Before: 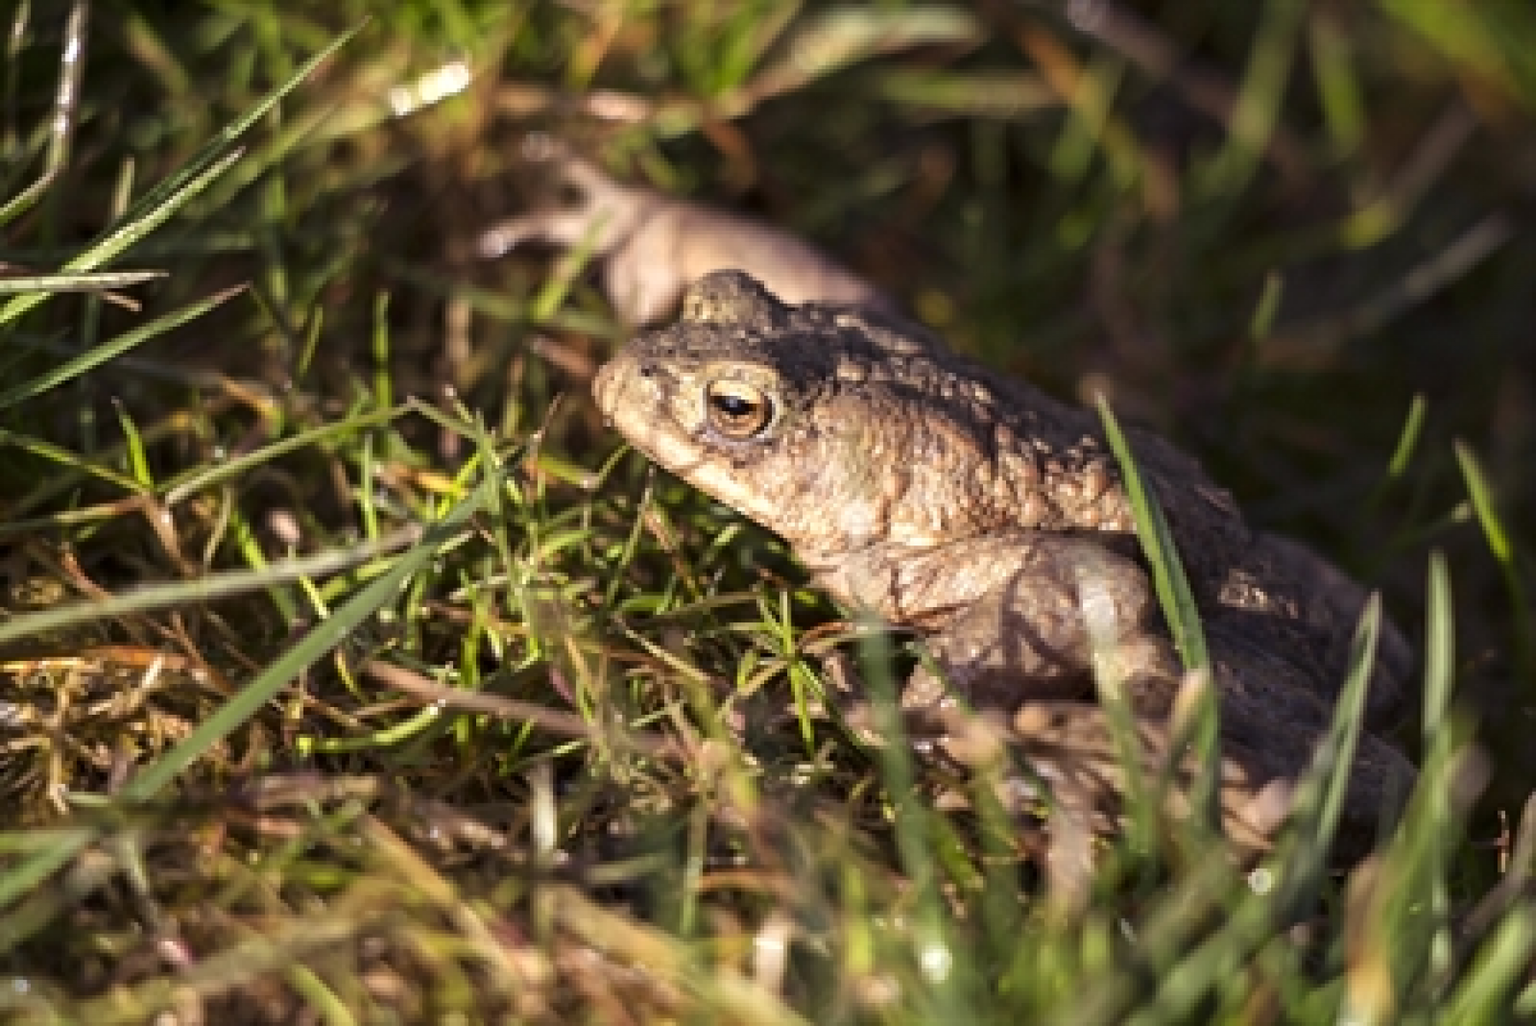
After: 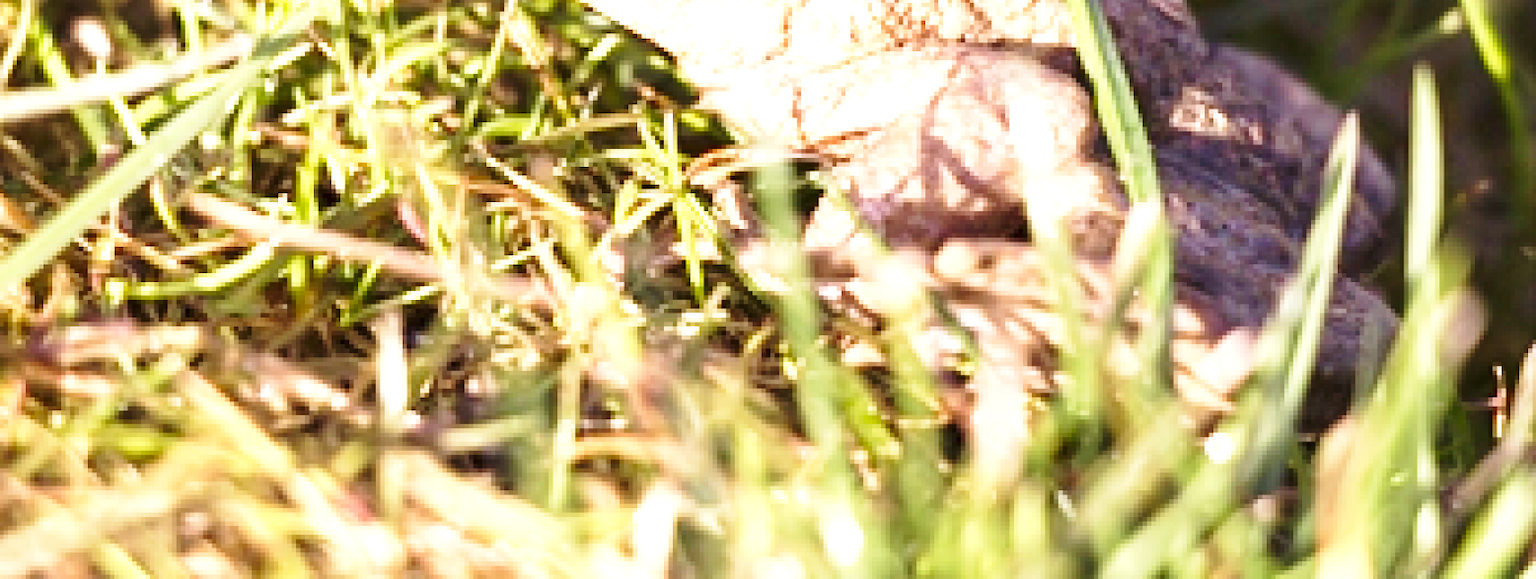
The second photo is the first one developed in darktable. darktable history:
exposure: black level correction 0, exposure 1.5 EV, compensate exposure bias true, compensate highlight preservation false
base curve: curves: ch0 [(0, 0) (0.028, 0.03) (0.121, 0.232) (0.46, 0.748) (0.859, 0.968) (1, 1)], preserve colors none
crop and rotate: left 13.306%, top 48.129%, bottom 2.928%
velvia: on, module defaults
